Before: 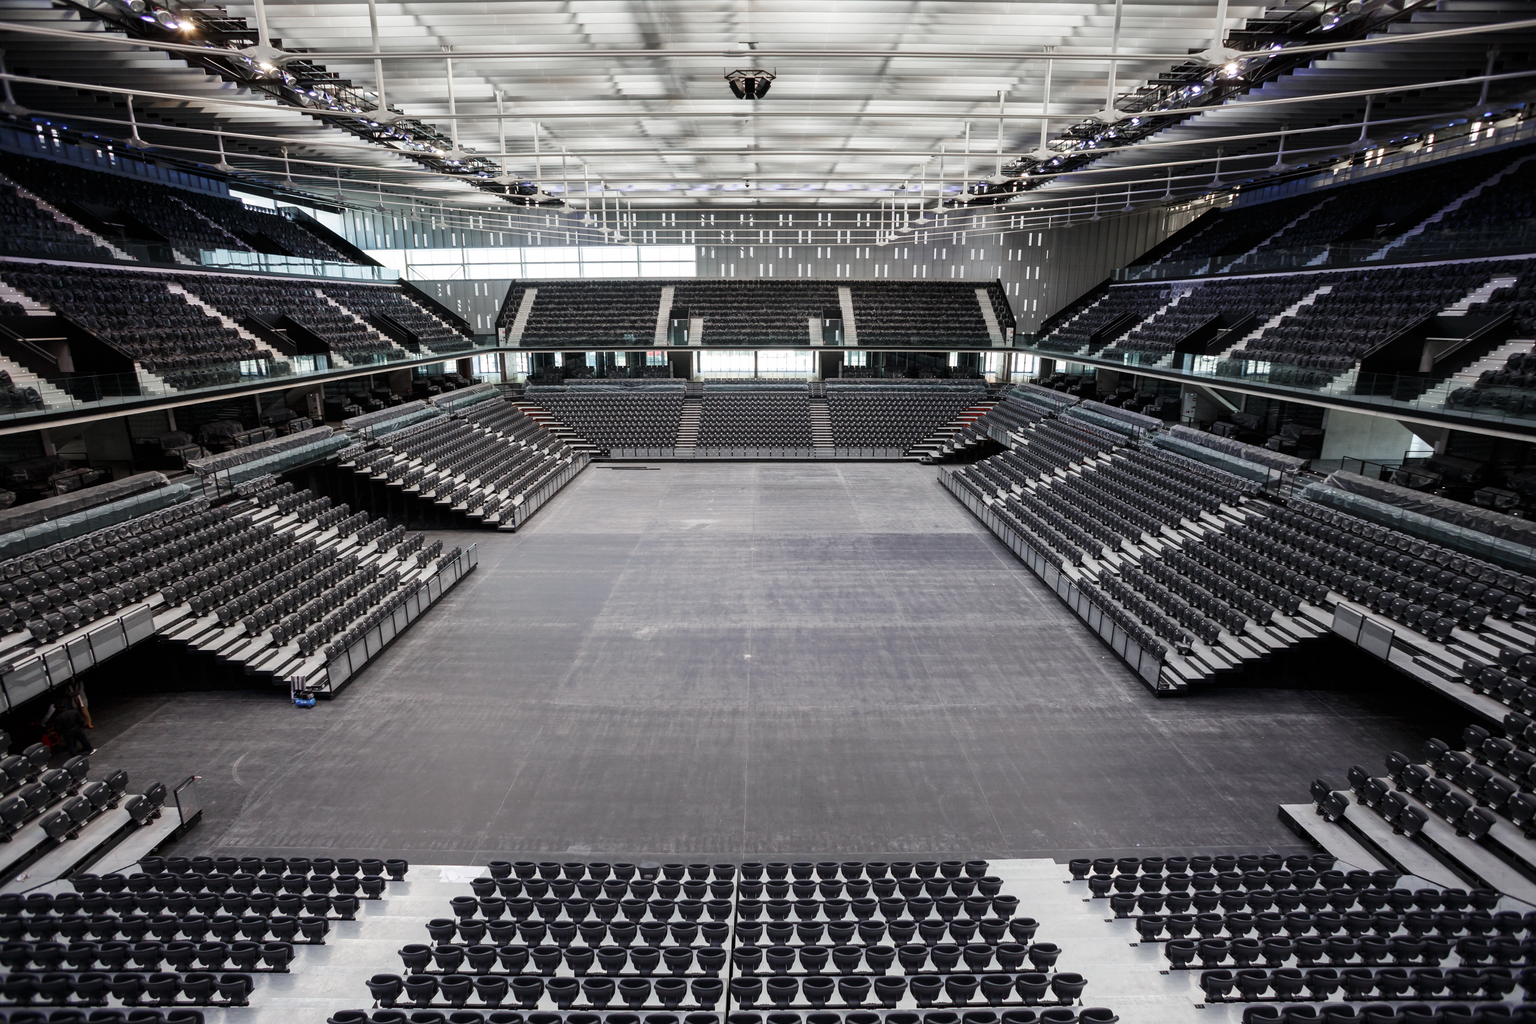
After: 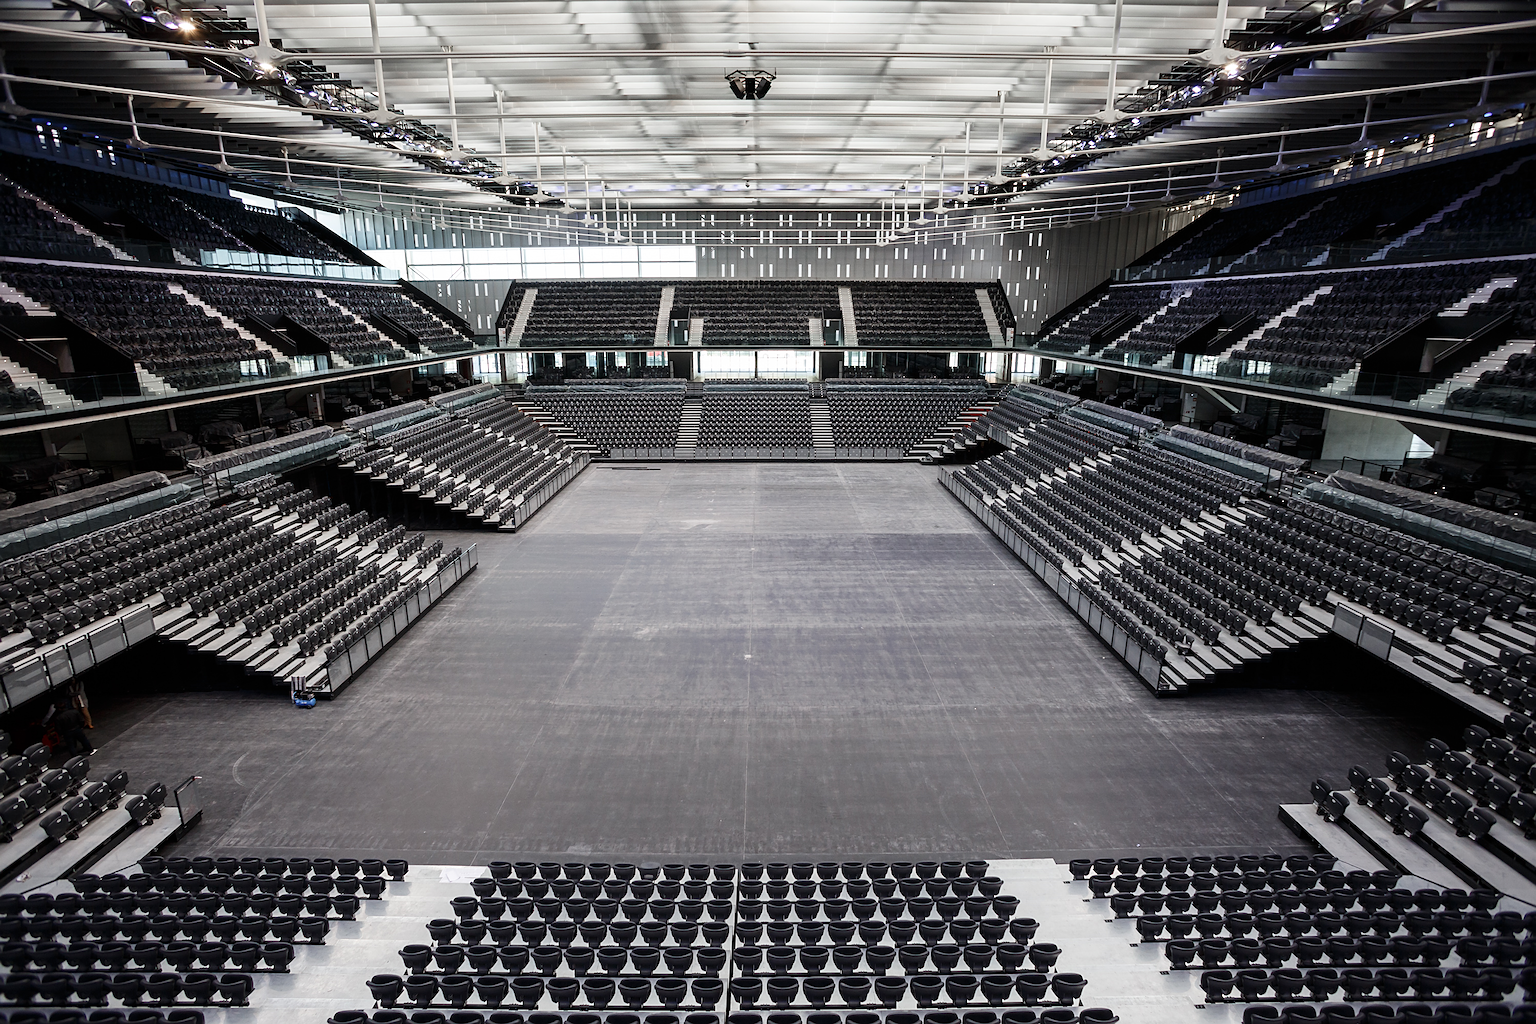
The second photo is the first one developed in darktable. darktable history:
sharpen: amount 0.5
shadows and highlights: shadows -30.1, highlights 29.85, shadows color adjustment 97.98%, highlights color adjustment 57.88%
